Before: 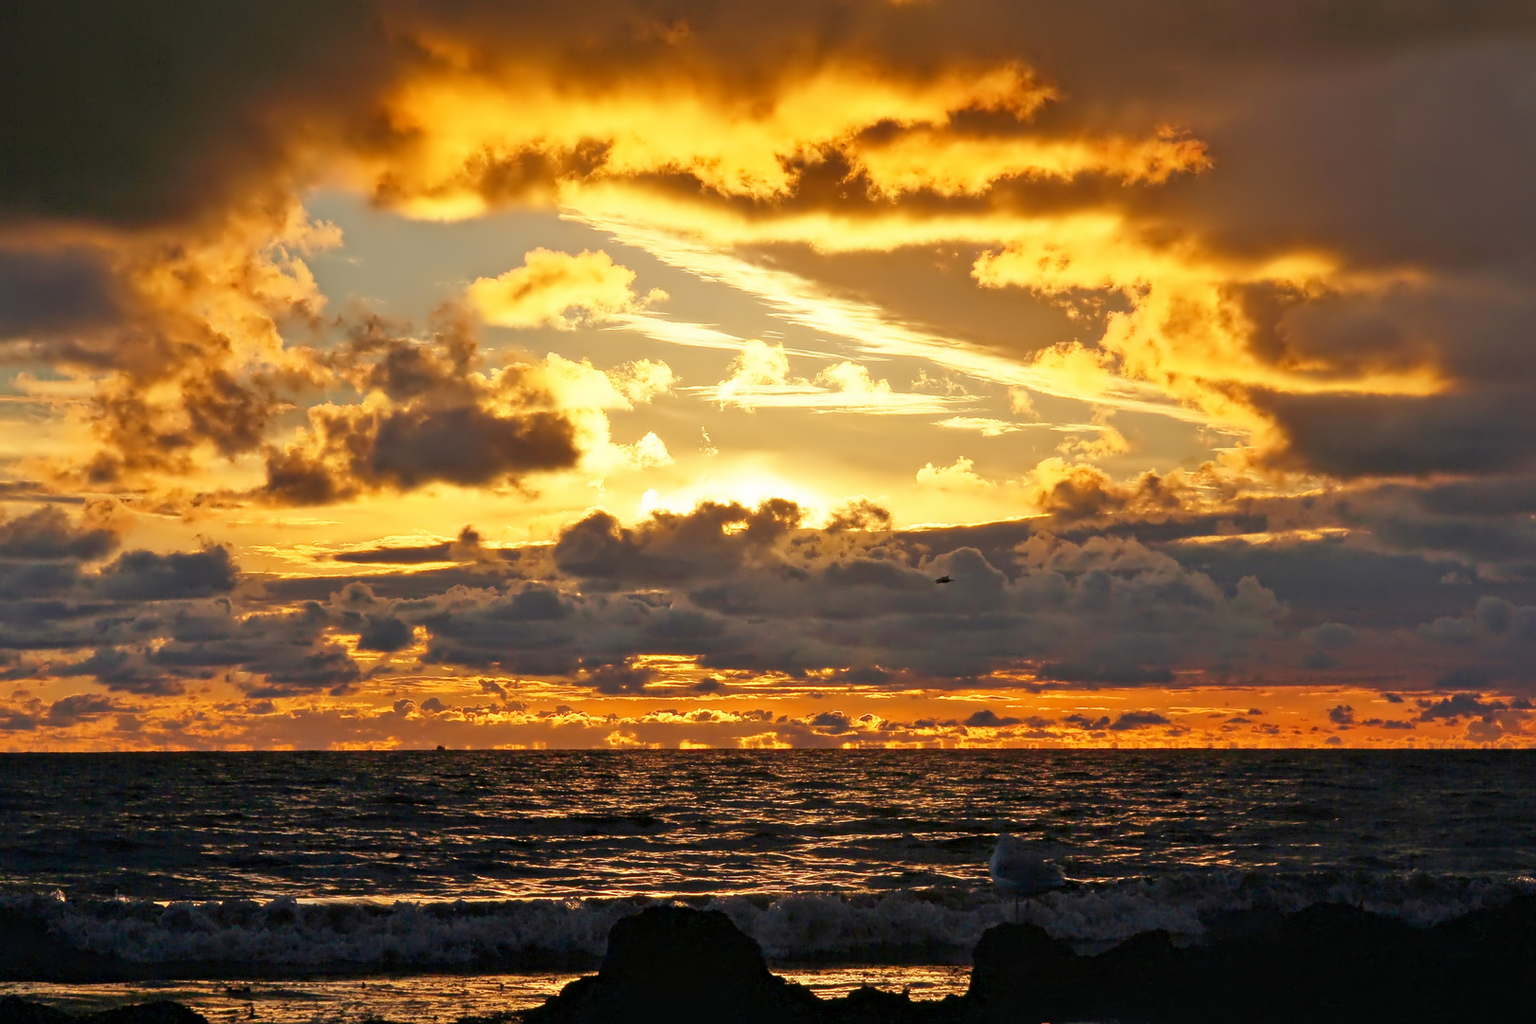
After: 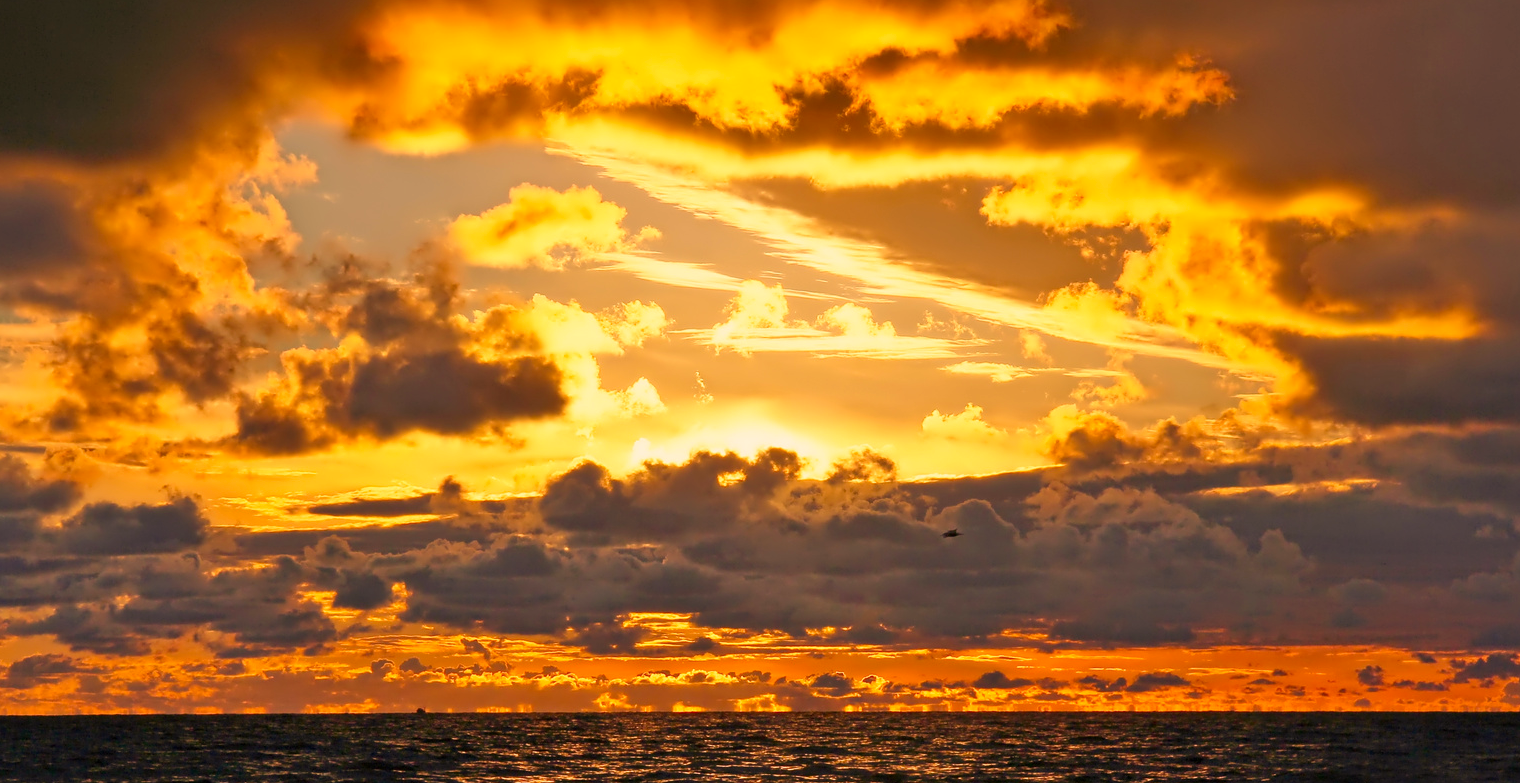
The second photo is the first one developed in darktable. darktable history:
crop: left 2.737%, top 7.287%, right 3.421%, bottom 20.179%
color correction: highlights a* 17.88, highlights b* 18.79
